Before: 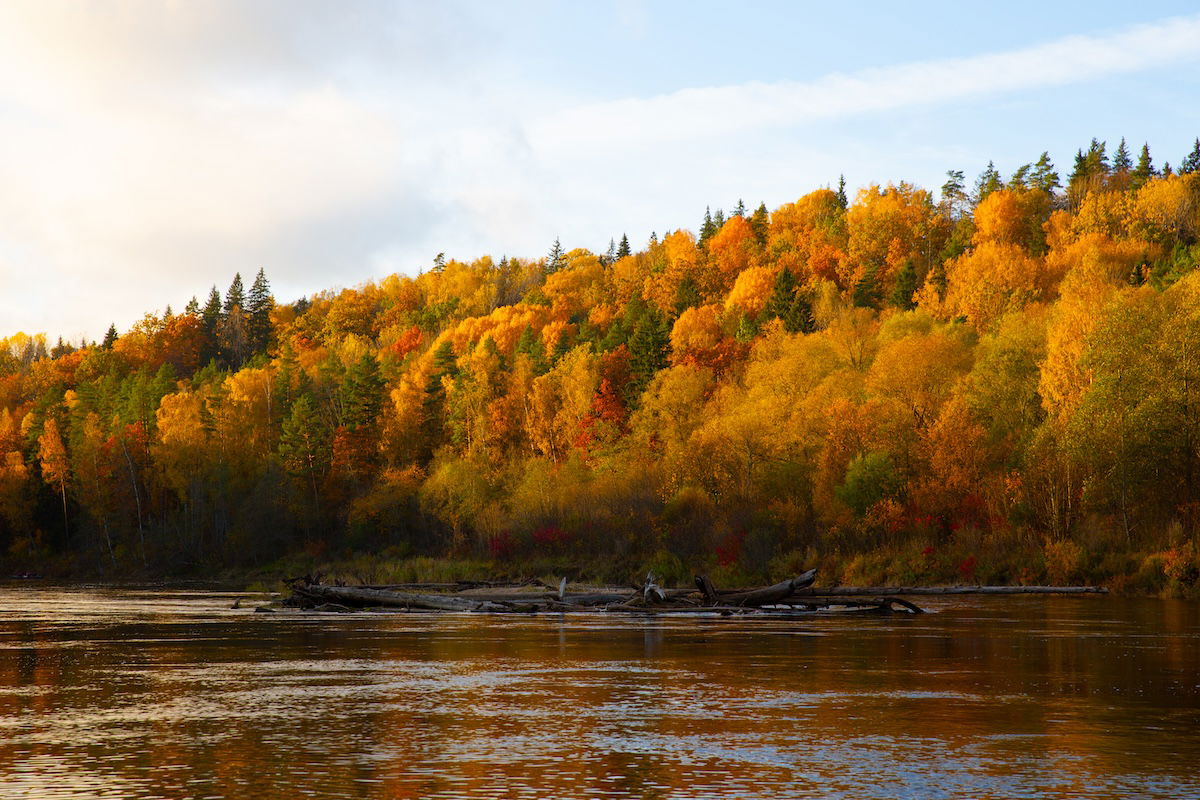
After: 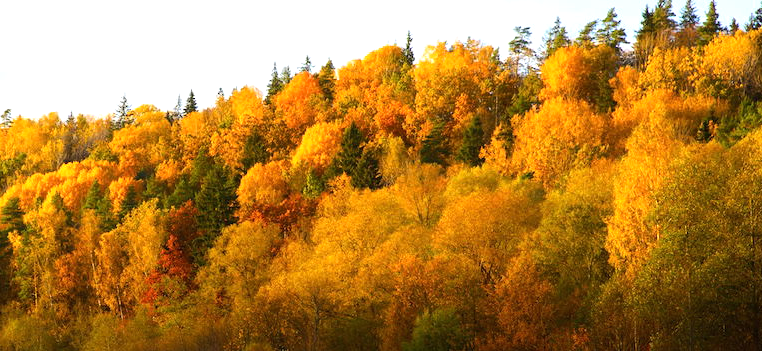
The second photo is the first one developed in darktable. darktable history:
tone equalizer: -8 EV 0 EV, -7 EV -0.001 EV, -6 EV 0.005 EV, -5 EV -0.024 EV, -4 EV -0.111 EV, -3 EV -0.15 EV, -2 EV 0.248 EV, -1 EV 0.716 EV, +0 EV 0.52 EV
crop: left 36.097%, top 18.018%, right 0.332%, bottom 38.098%
